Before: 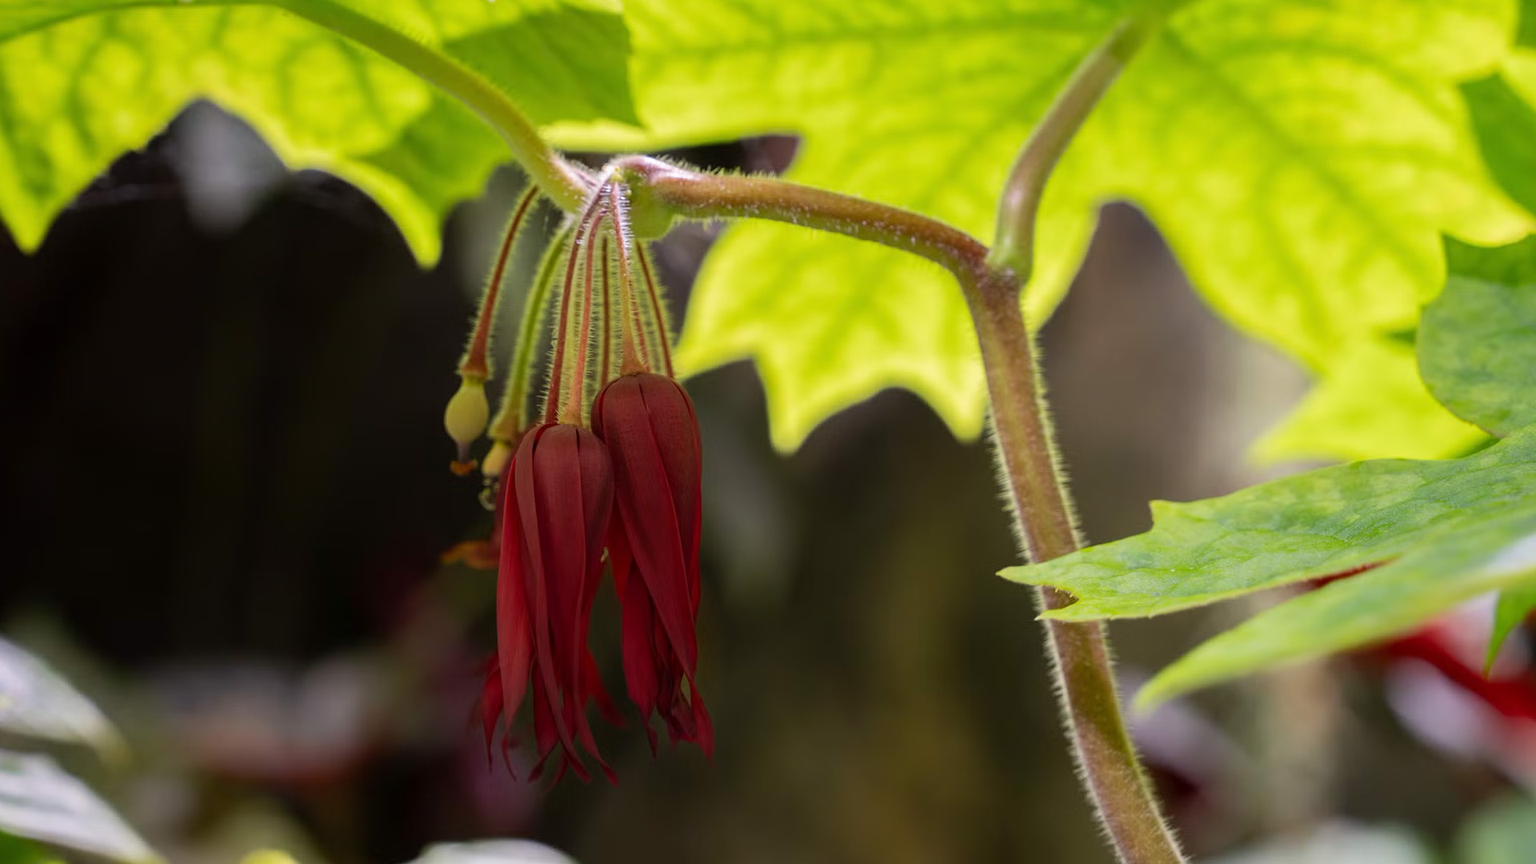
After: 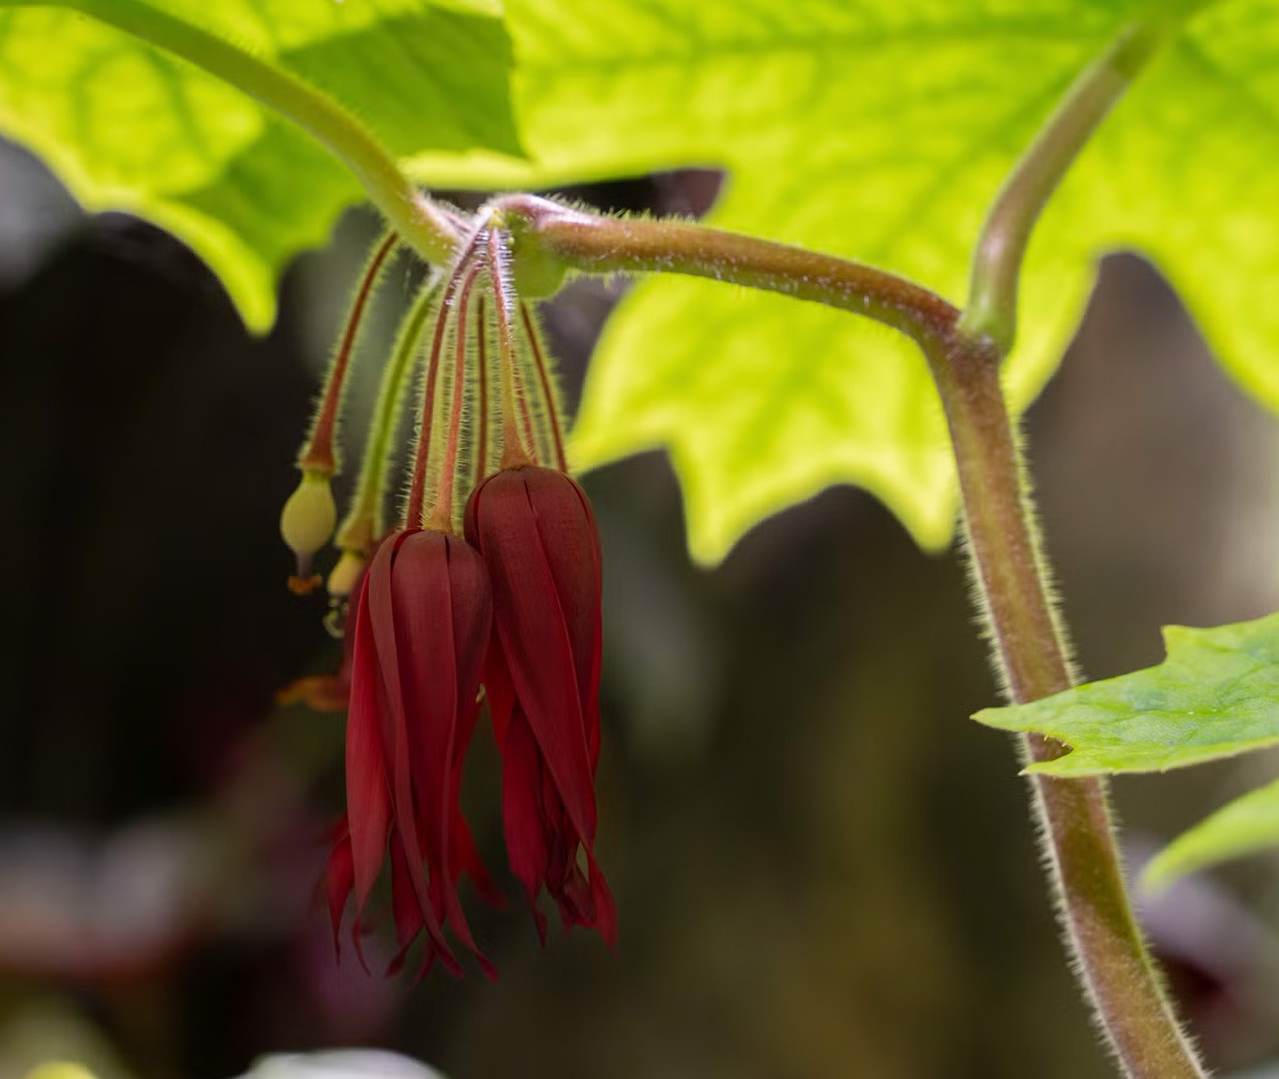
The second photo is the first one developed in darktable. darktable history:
crop and rotate: left 14.324%, right 19.046%
